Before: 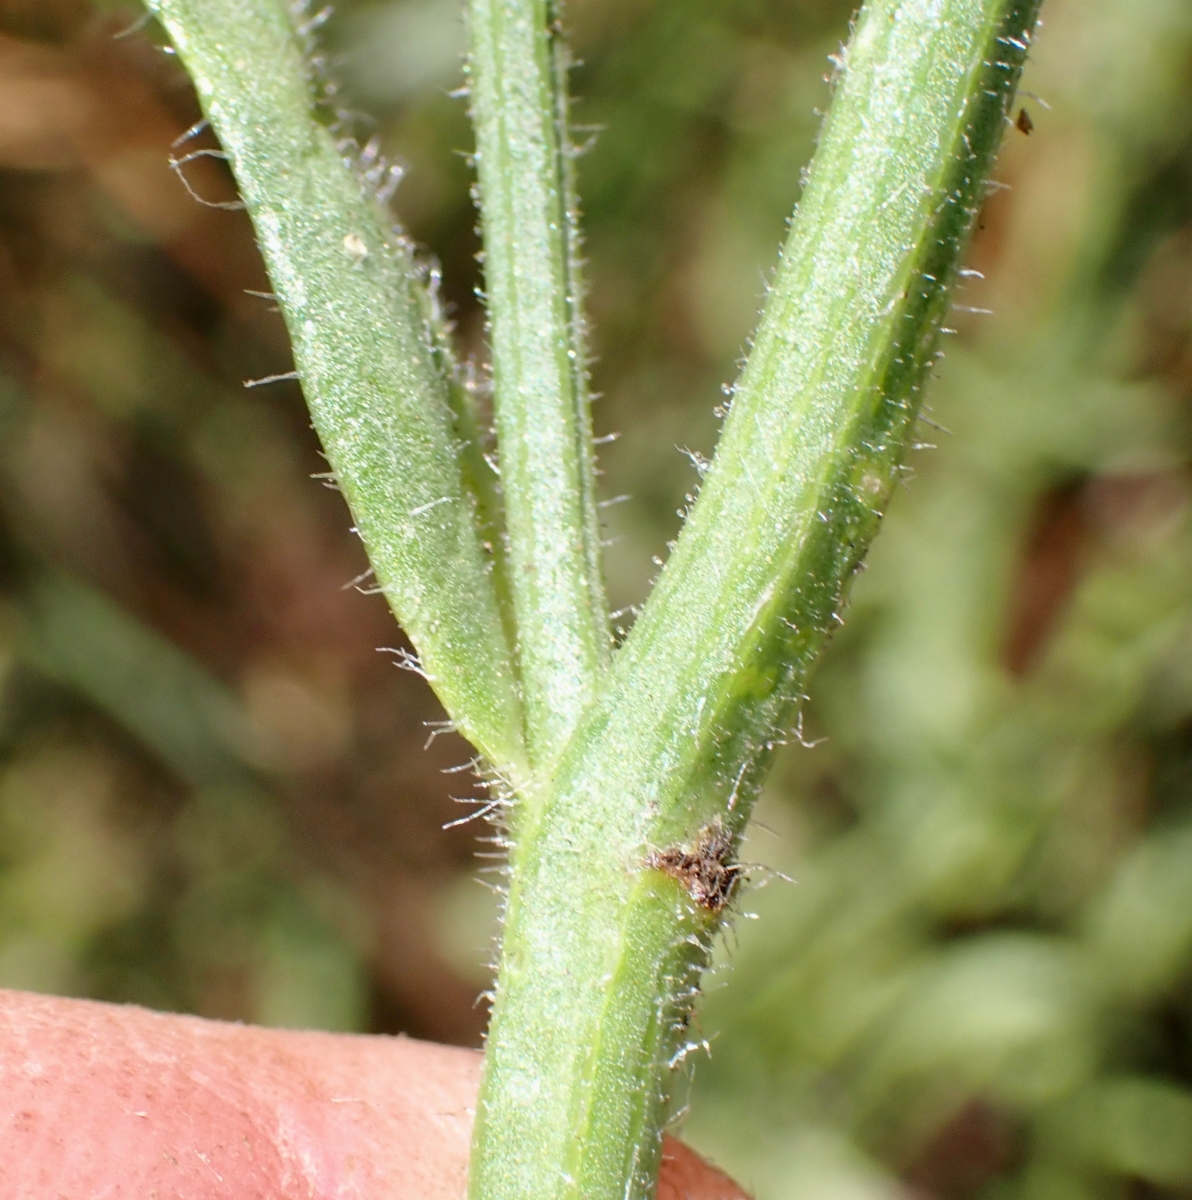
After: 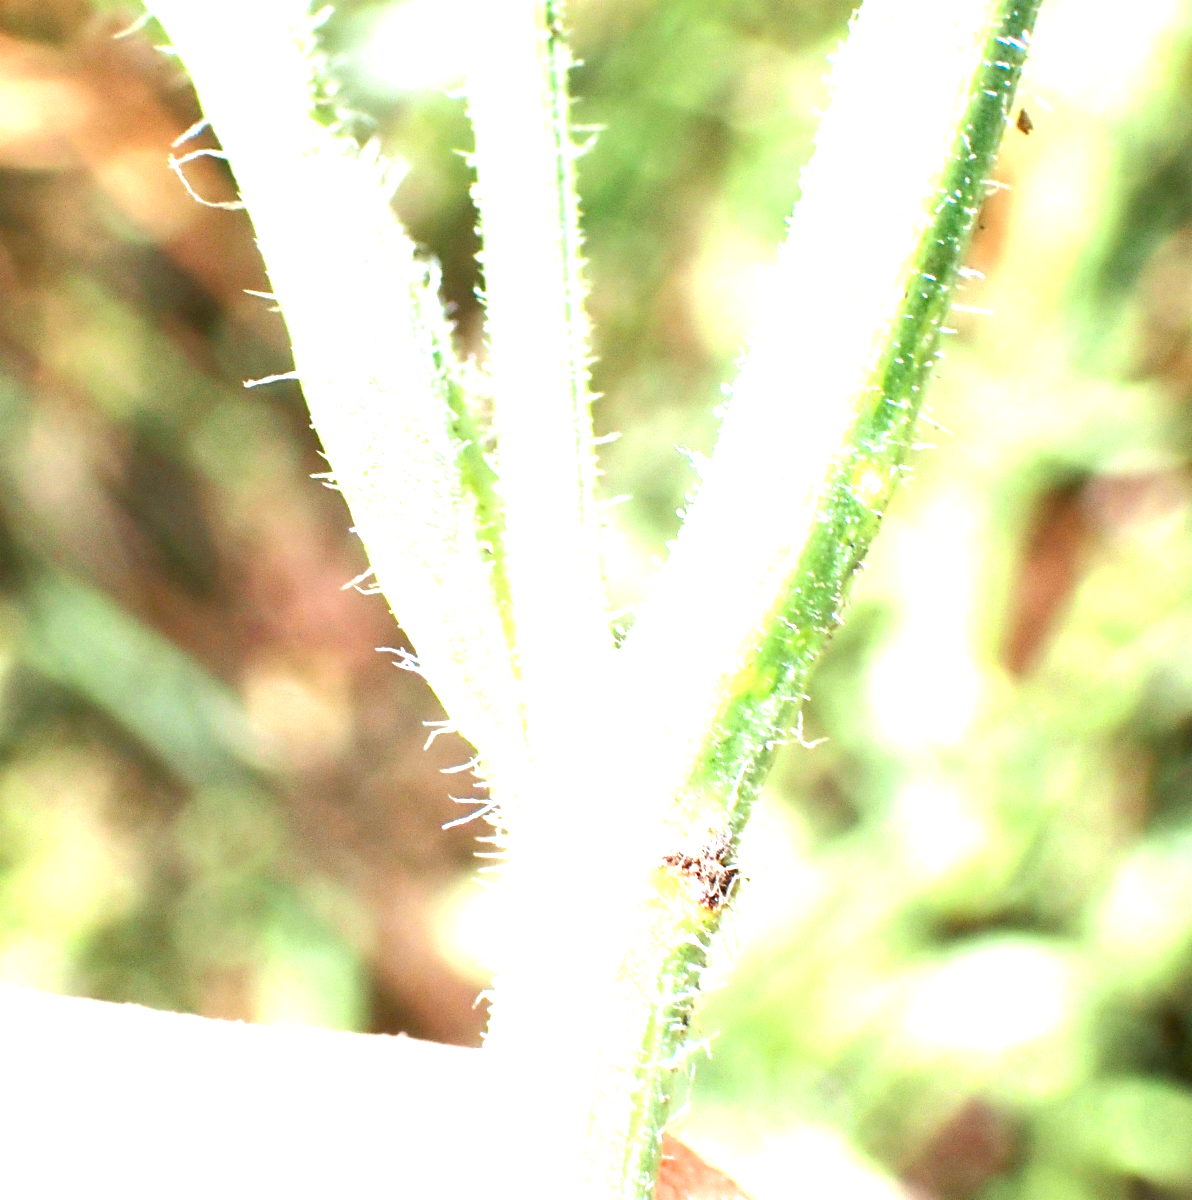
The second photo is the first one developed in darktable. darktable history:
exposure: exposure 2.263 EV, compensate highlight preservation false
color calibration: x 0.372, y 0.387, temperature 4283.62 K
